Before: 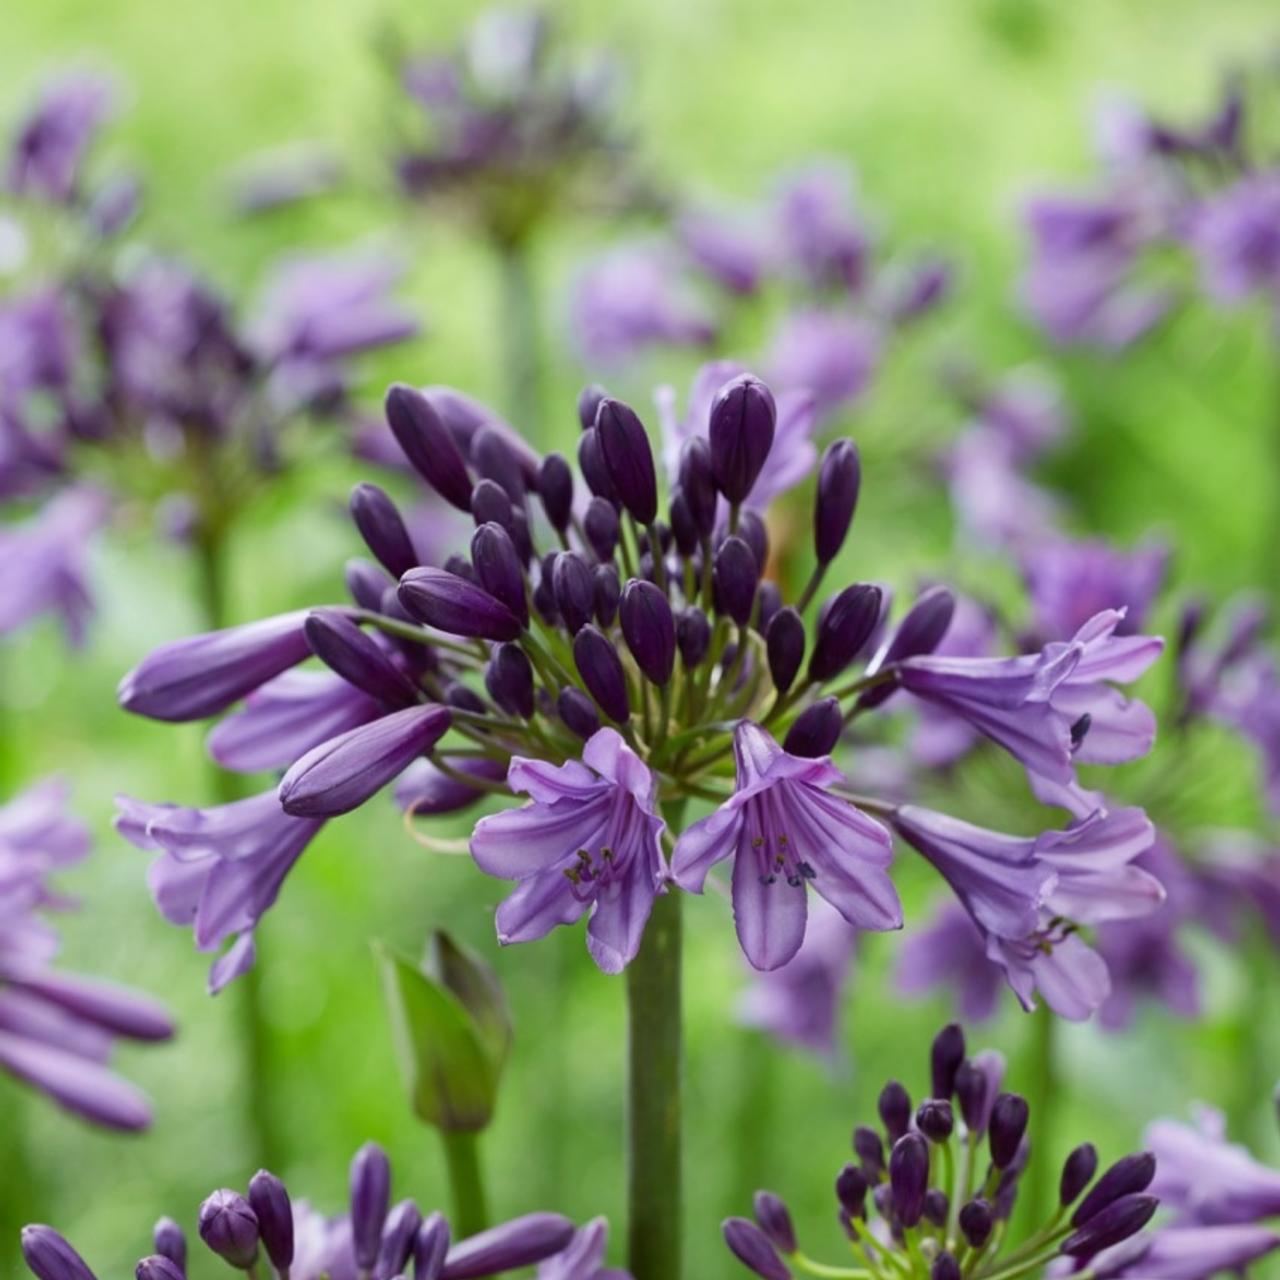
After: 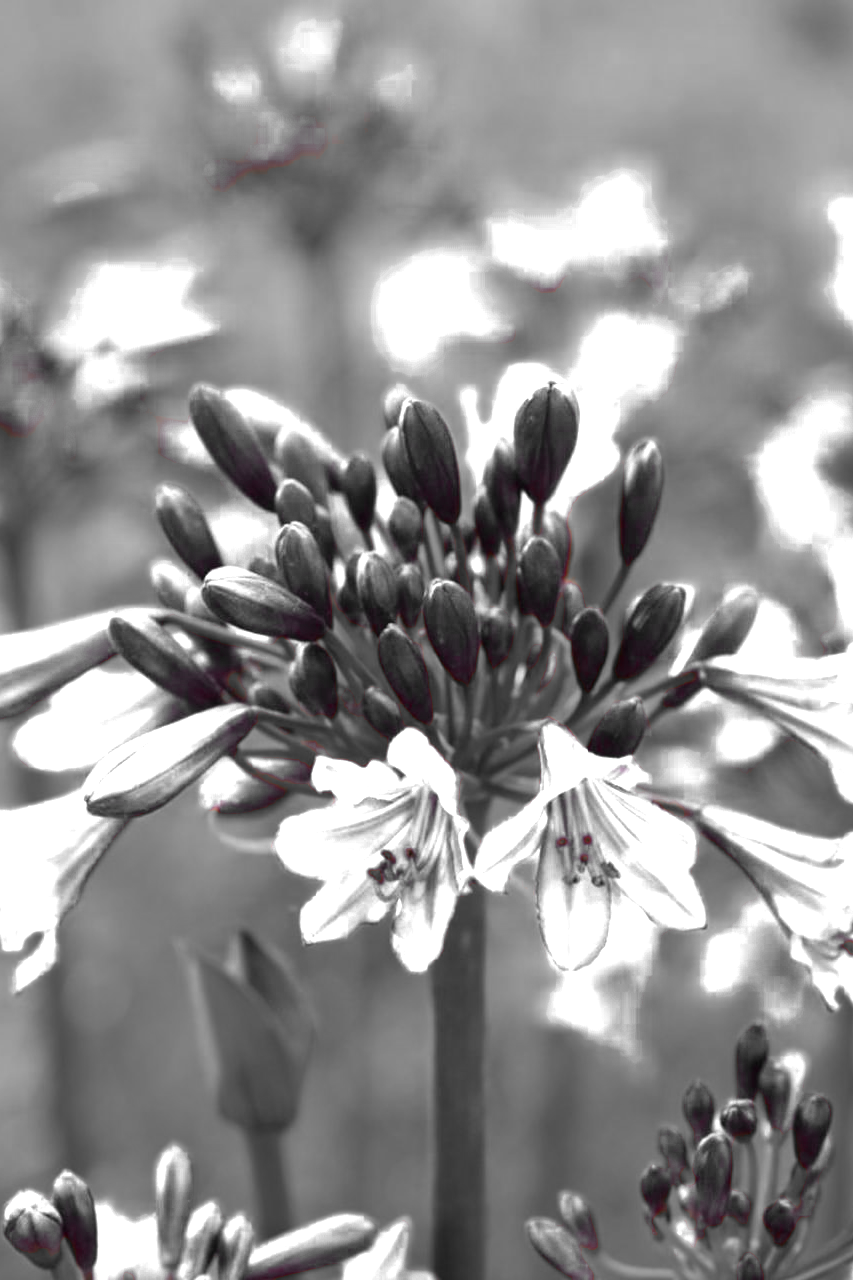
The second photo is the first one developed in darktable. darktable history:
exposure: exposure 0 EV, compensate highlight preservation false
contrast brightness saturation: contrast 0.074, brightness 0.076, saturation 0.183
crop: left 15.367%, right 17.93%
color zones: curves: ch0 [(0, 0.352) (0.143, 0.407) (0.286, 0.386) (0.429, 0.431) (0.571, 0.829) (0.714, 0.853) (0.857, 0.833) (1, 0.352)]; ch1 [(0, 0.604) (0.072, 0.726) (0.096, 0.608) (0.205, 0.007) (0.571, -0.006) (0.839, -0.013) (0.857, -0.012) (1, 0.604)], mix 31.71%
